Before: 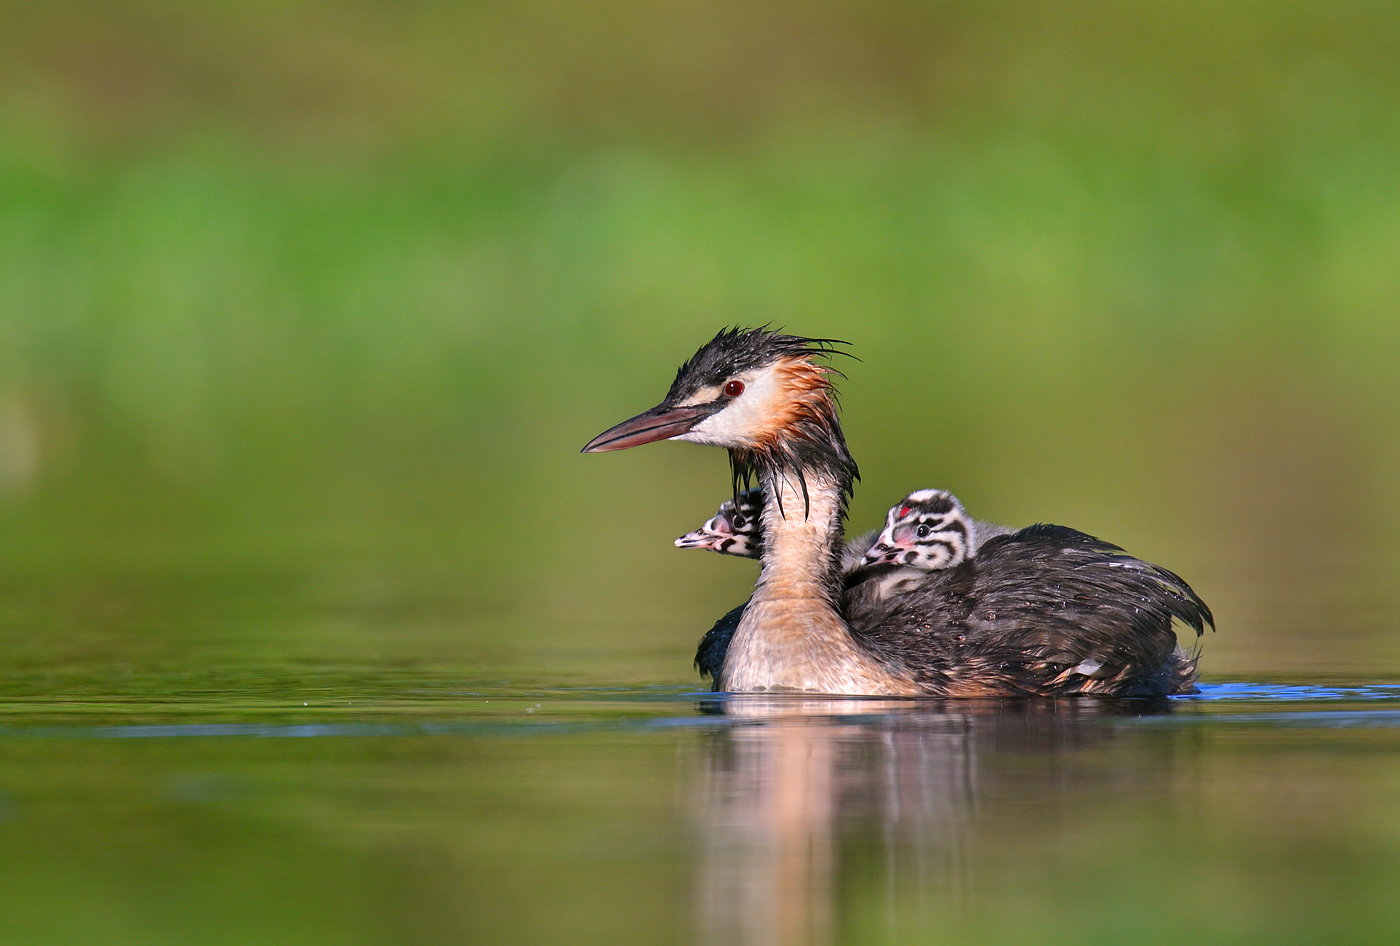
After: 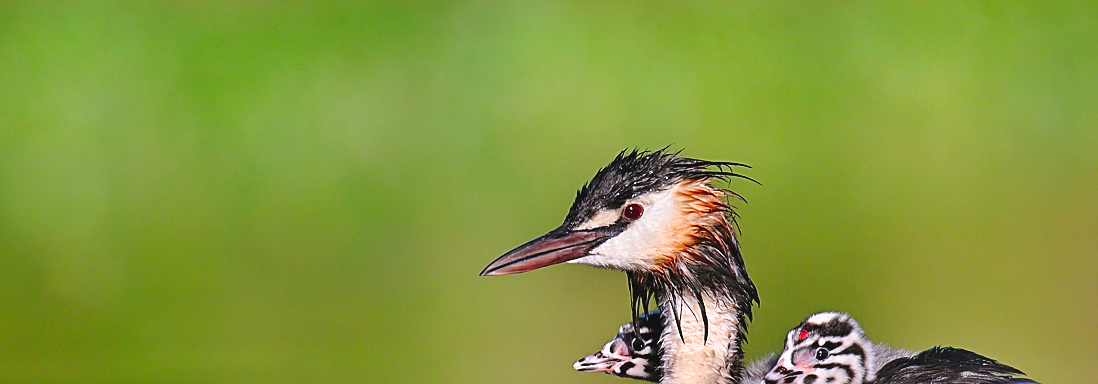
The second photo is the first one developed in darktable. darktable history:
crop: left 7.244%, top 18.787%, right 14.302%, bottom 40.54%
tone curve: curves: ch0 [(0, 0.046) (0.037, 0.056) (0.176, 0.162) (0.33, 0.331) (0.432, 0.475) (0.601, 0.665) (0.843, 0.876) (1, 1)]; ch1 [(0, 0) (0.339, 0.349) (0.445, 0.42) (0.476, 0.47) (0.497, 0.492) (0.523, 0.514) (0.557, 0.558) (0.632, 0.615) (0.728, 0.746) (1, 1)]; ch2 [(0, 0) (0.327, 0.324) (0.417, 0.44) (0.46, 0.453) (0.502, 0.495) (0.526, 0.52) (0.54, 0.55) (0.606, 0.626) (0.745, 0.704) (1, 1)], preserve colors none
sharpen: on, module defaults
